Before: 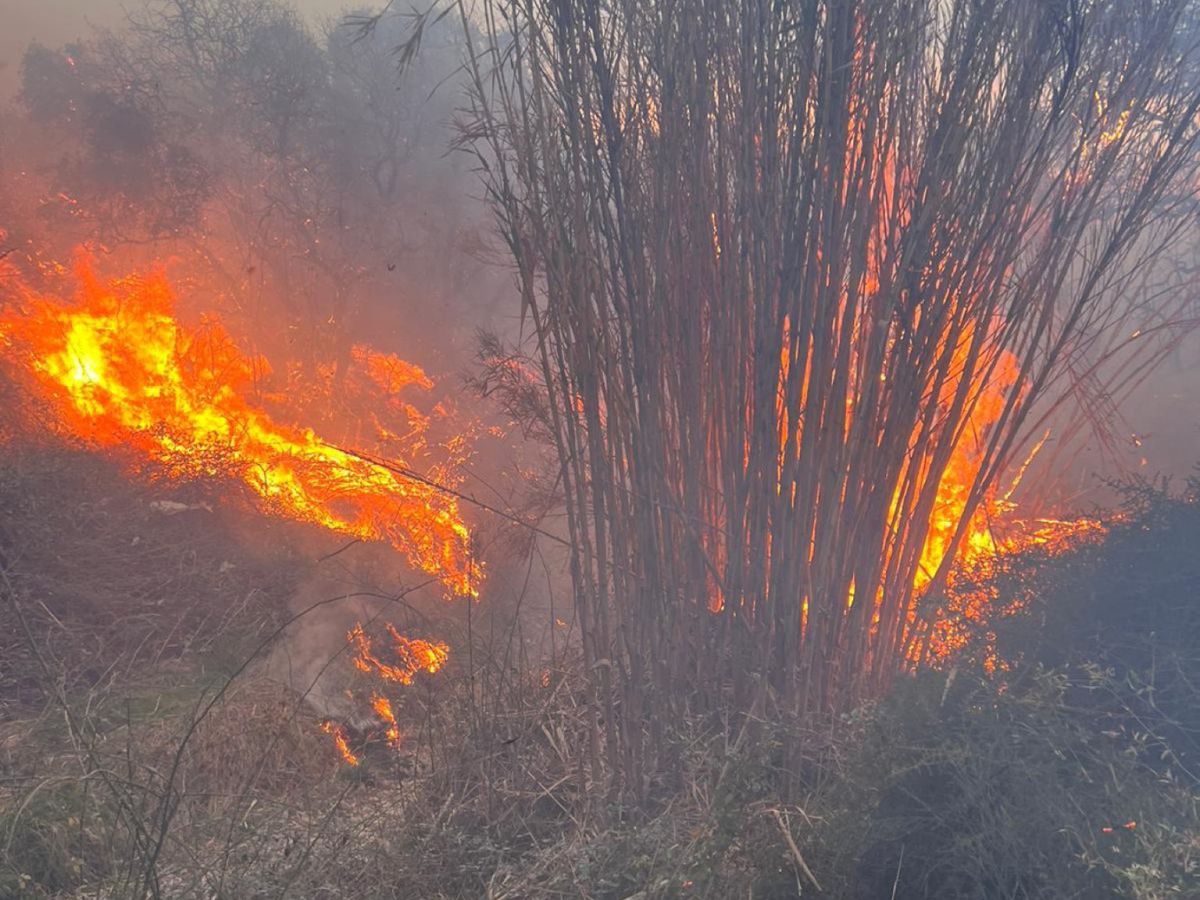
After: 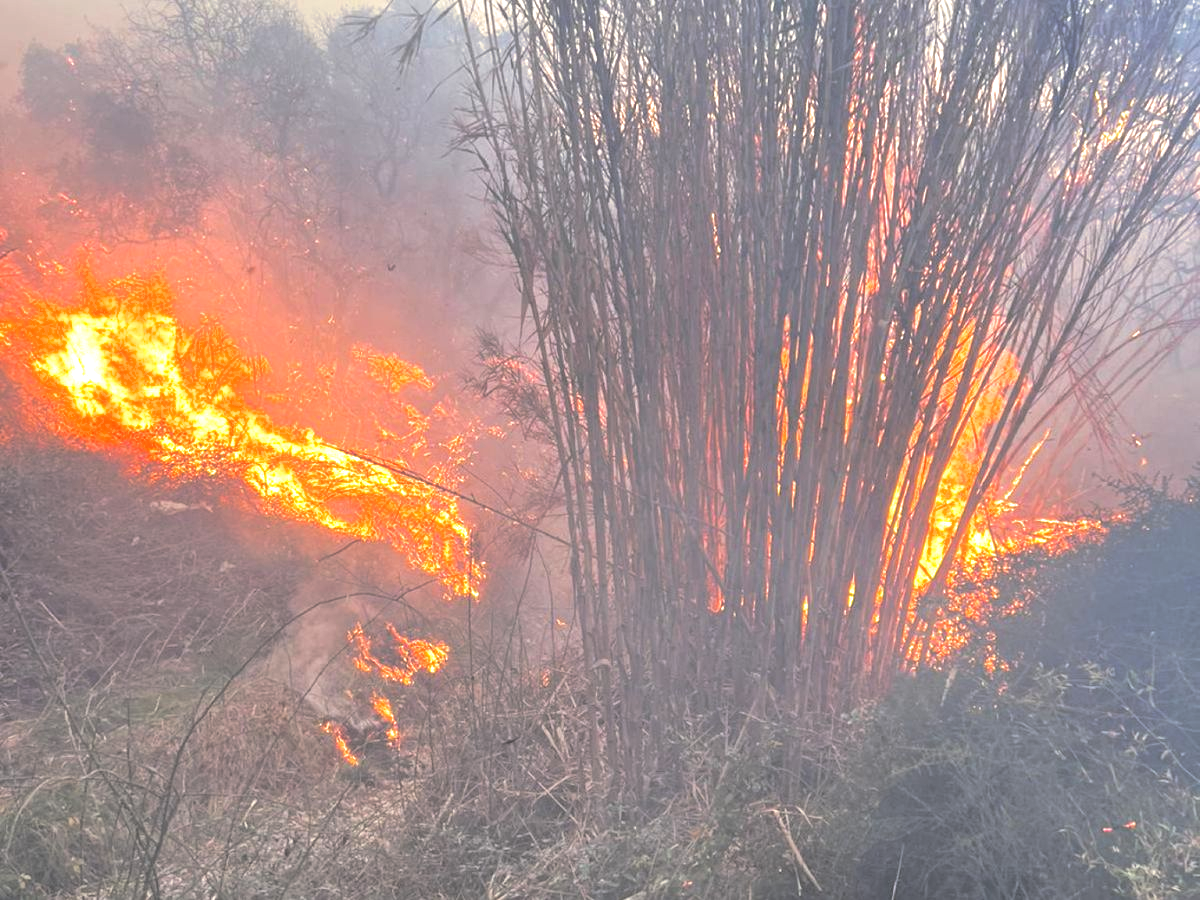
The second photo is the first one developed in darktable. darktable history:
split-toning: shadows › hue 43.2°, shadows › saturation 0, highlights › hue 50.4°, highlights › saturation 1
exposure: black level correction 0, exposure 0.95 EV, compensate exposure bias true, compensate highlight preservation false
white balance: emerald 1
